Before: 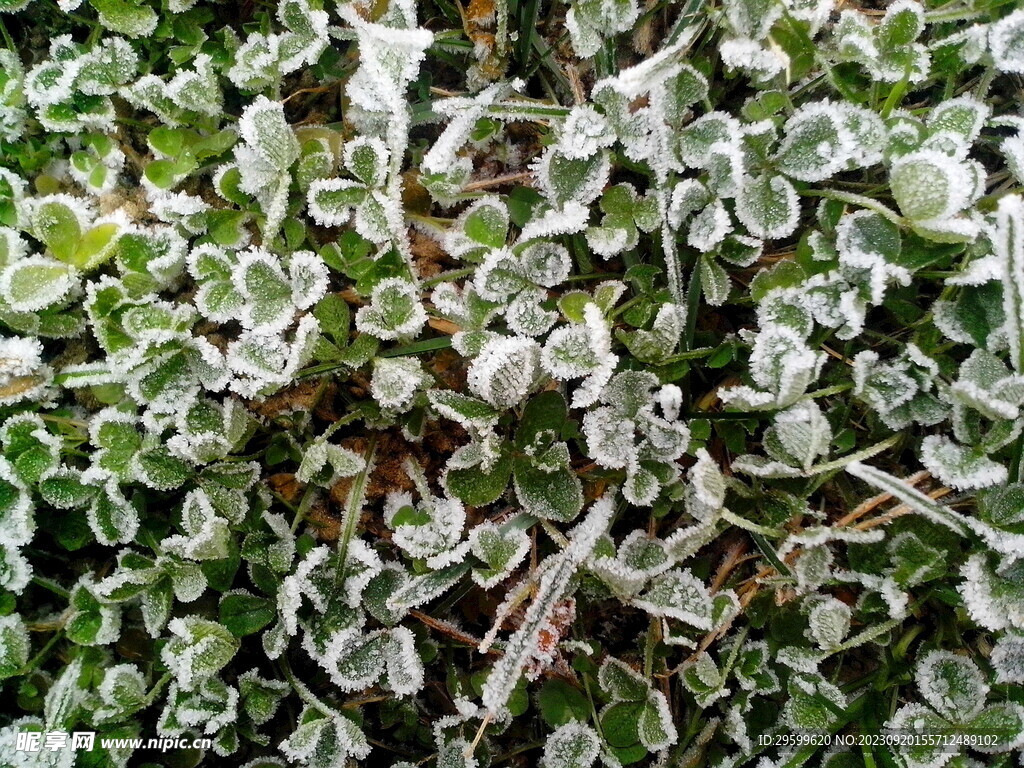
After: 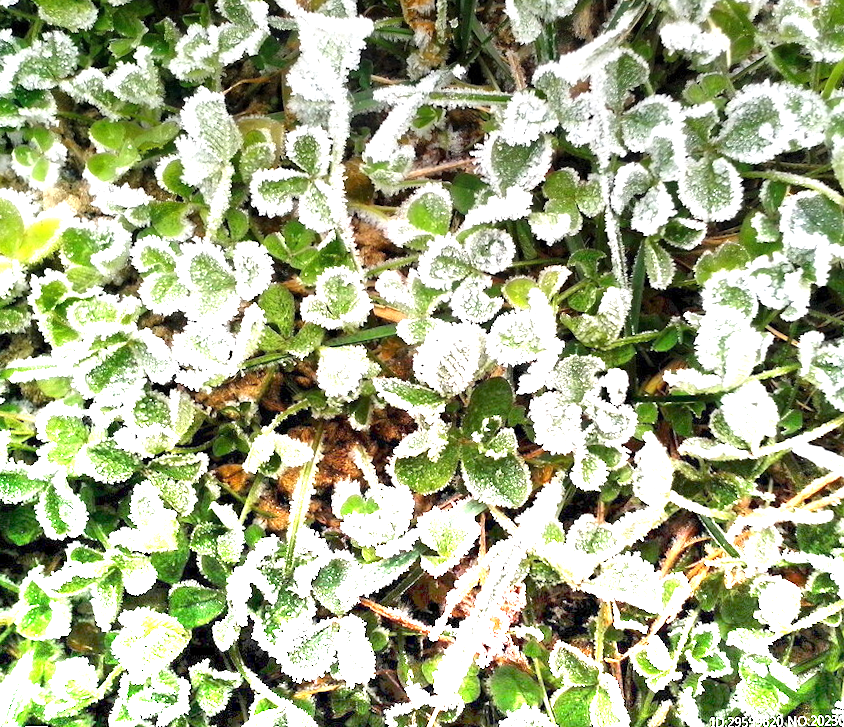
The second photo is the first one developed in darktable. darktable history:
graduated density: density -3.9 EV
crop and rotate: angle 1°, left 4.281%, top 0.642%, right 11.383%, bottom 2.486%
exposure: exposure 0.6 EV, compensate highlight preservation false
